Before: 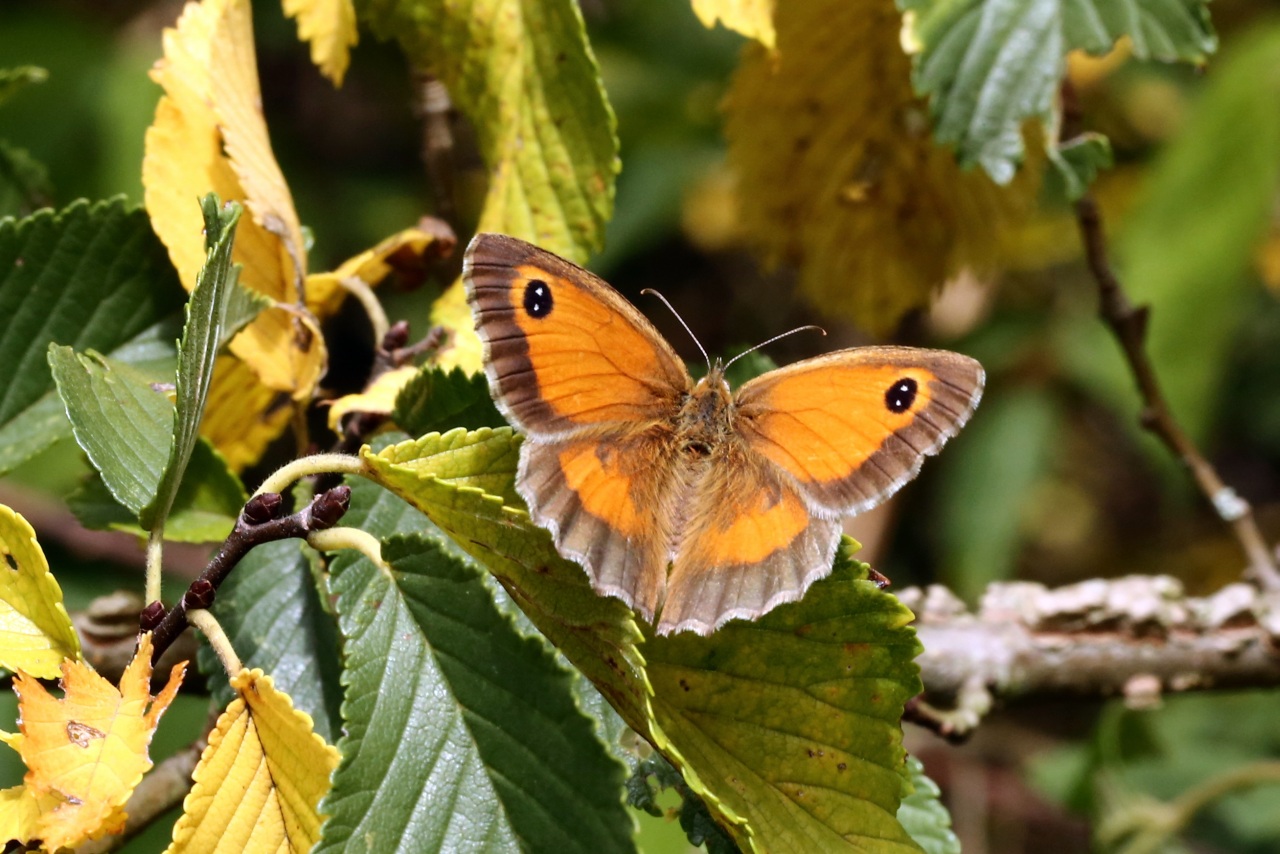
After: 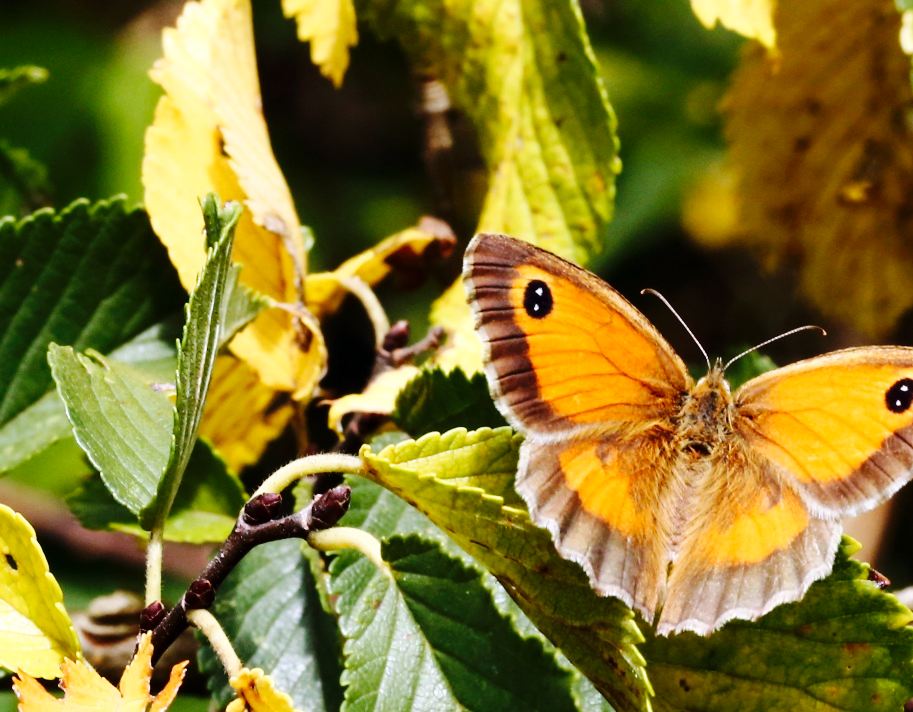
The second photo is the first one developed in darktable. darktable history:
crop: right 28.629%, bottom 16.514%
base curve: curves: ch0 [(0, 0) (0.036, 0.025) (0.121, 0.166) (0.206, 0.329) (0.605, 0.79) (1, 1)], preserve colors none
